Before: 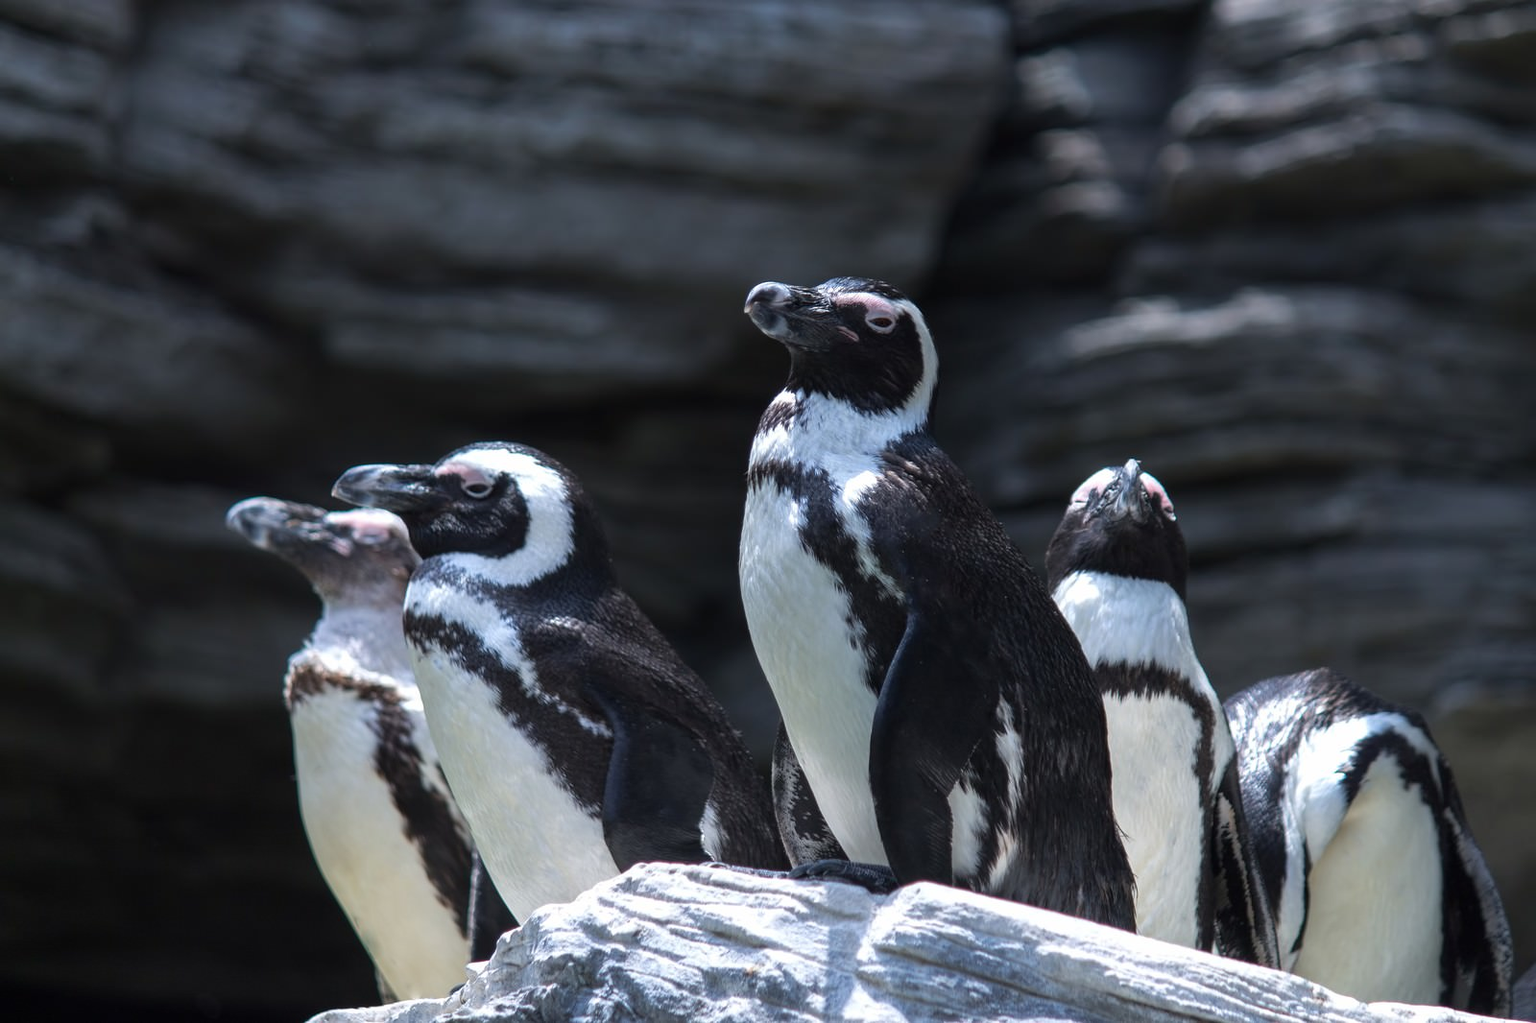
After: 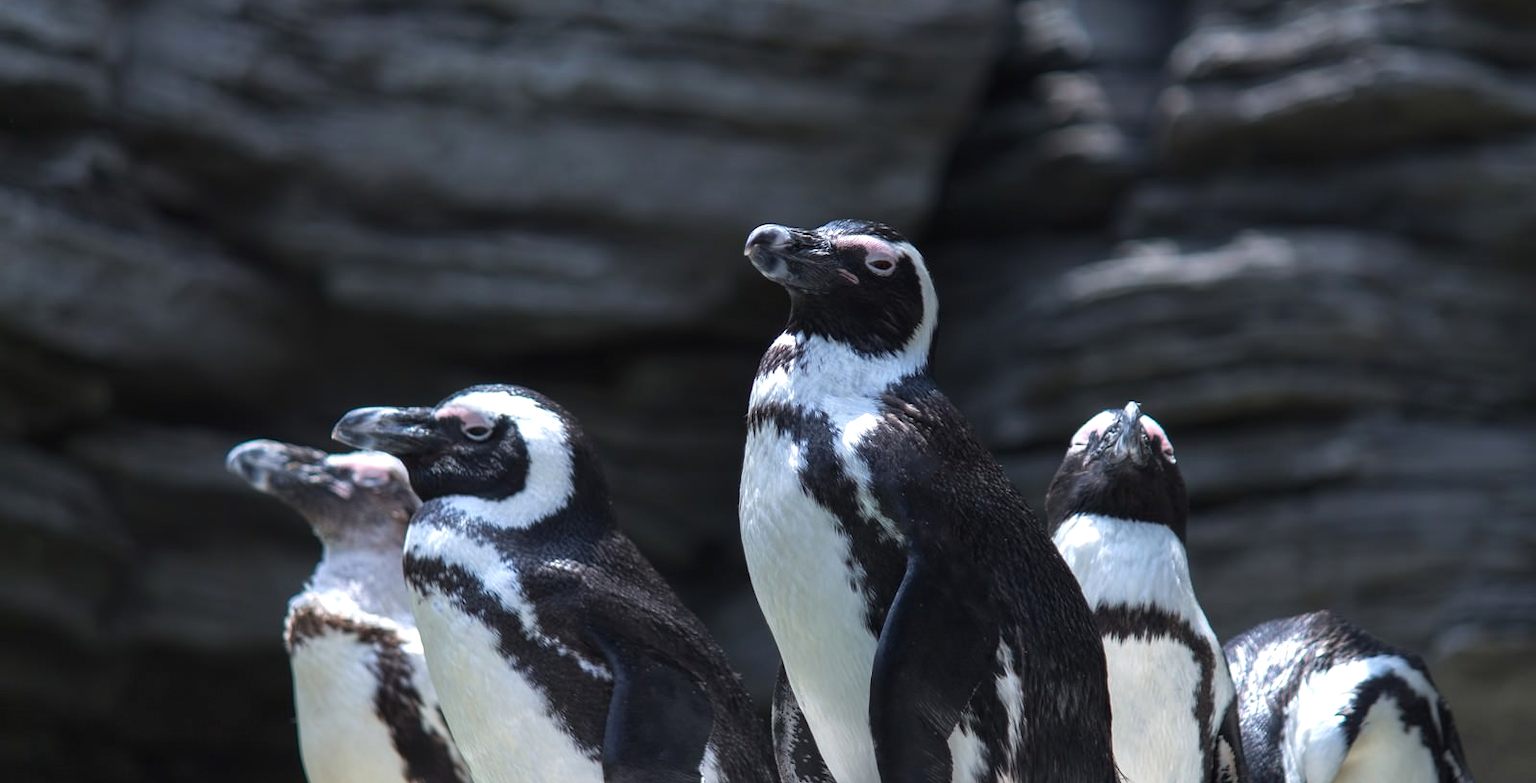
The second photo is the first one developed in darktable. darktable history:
crop: top 5.705%, bottom 17.729%
exposure: exposure 0.171 EV, compensate exposure bias true, compensate highlight preservation false
tone equalizer: on, module defaults
